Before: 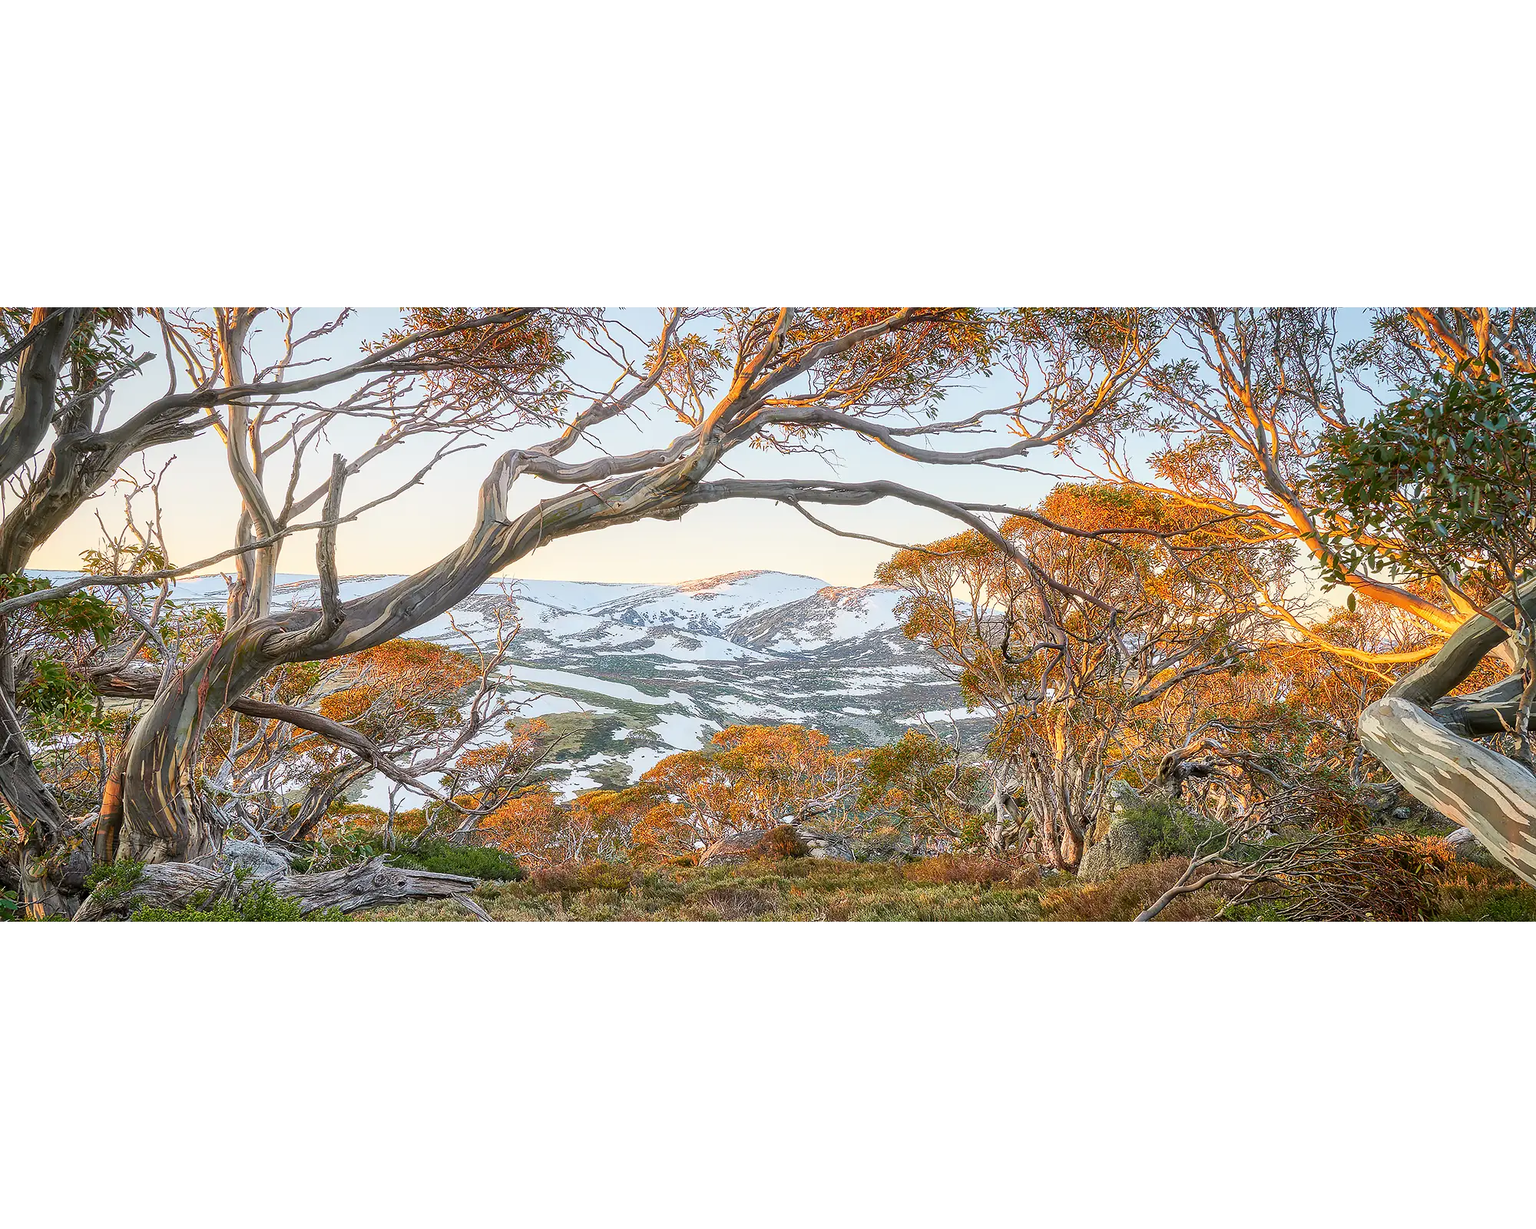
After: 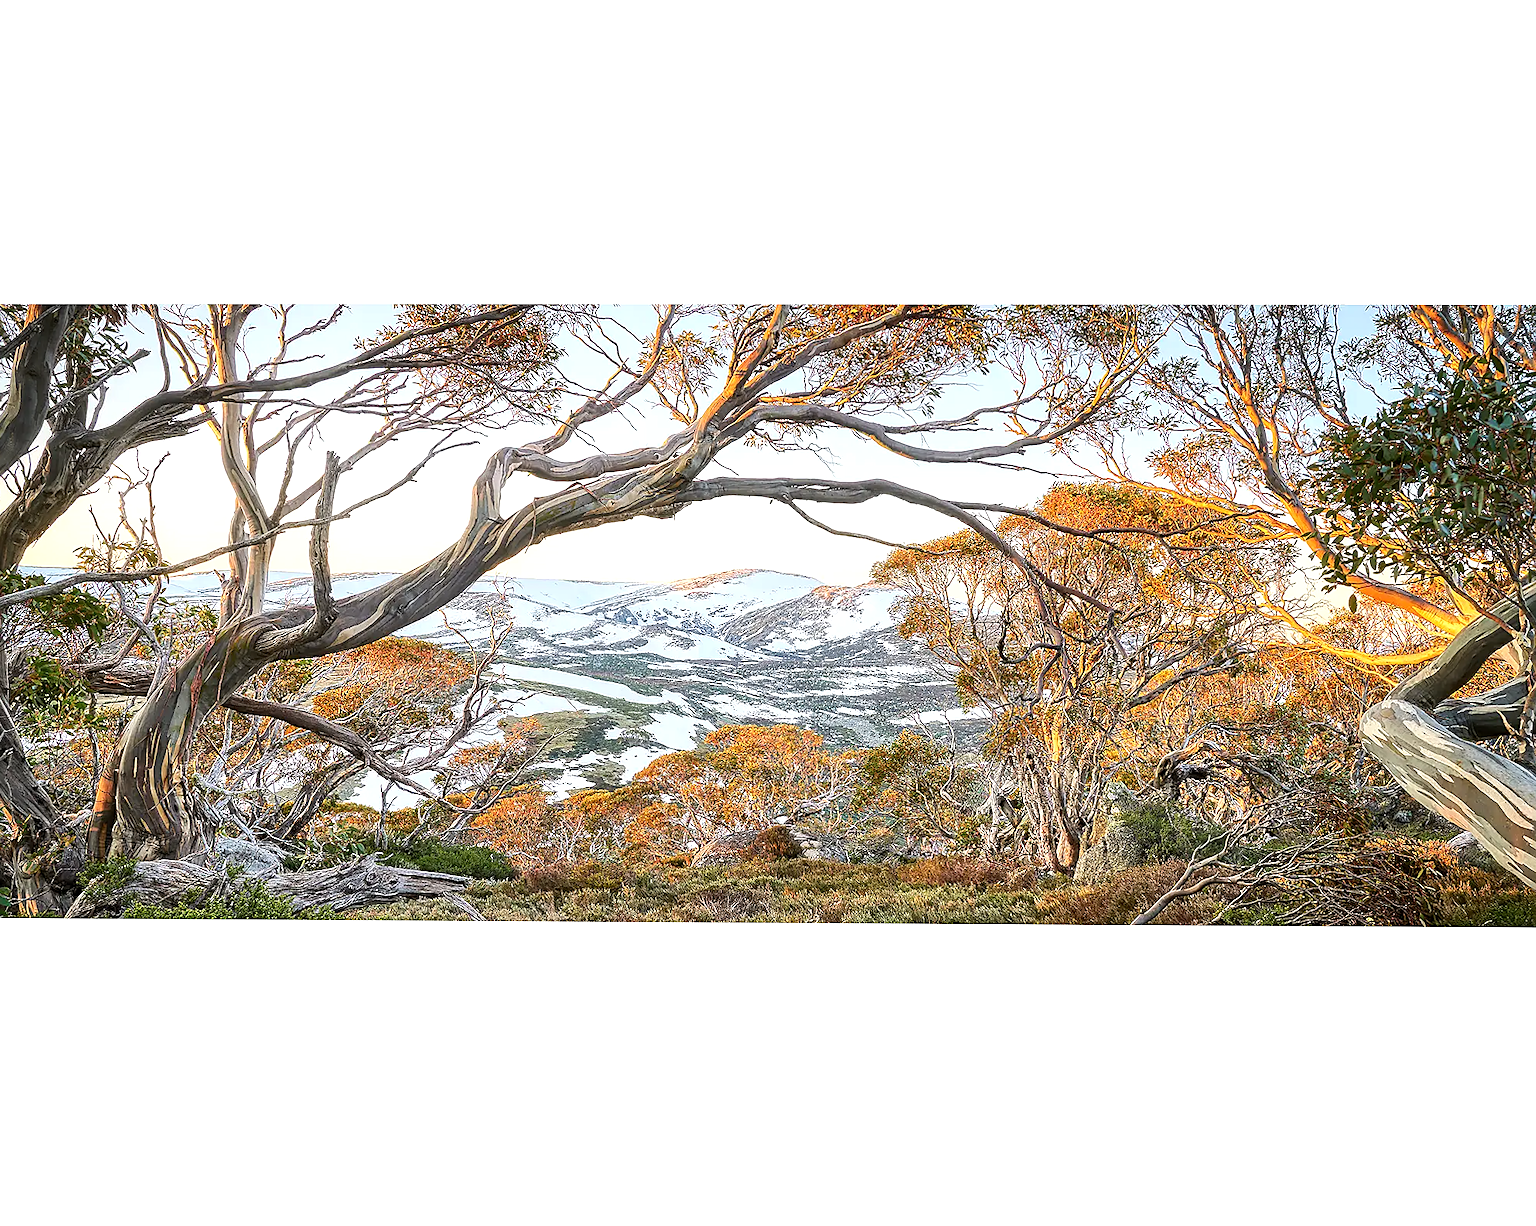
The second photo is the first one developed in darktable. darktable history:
tone equalizer: -8 EV -0.417 EV, -7 EV -0.389 EV, -6 EV -0.333 EV, -5 EV -0.222 EV, -3 EV 0.222 EV, -2 EV 0.333 EV, -1 EV 0.389 EV, +0 EV 0.417 EV, edges refinement/feathering 500, mask exposure compensation -1.57 EV, preserve details no
sharpen: on, module defaults
rotate and perspective: rotation 0.192°, lens shift (horizontal) -0.015, crop left 0.005, crop right 0.996, crop top 0.006, crop bottom 0.99
